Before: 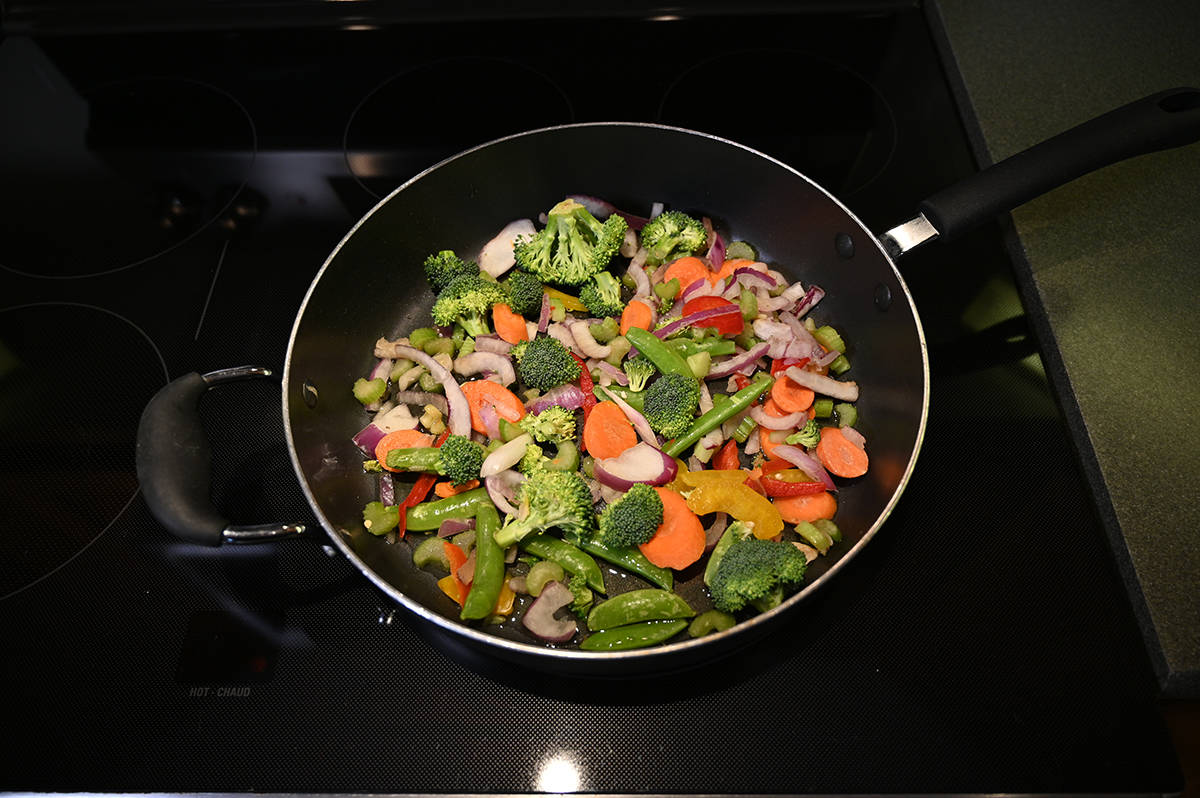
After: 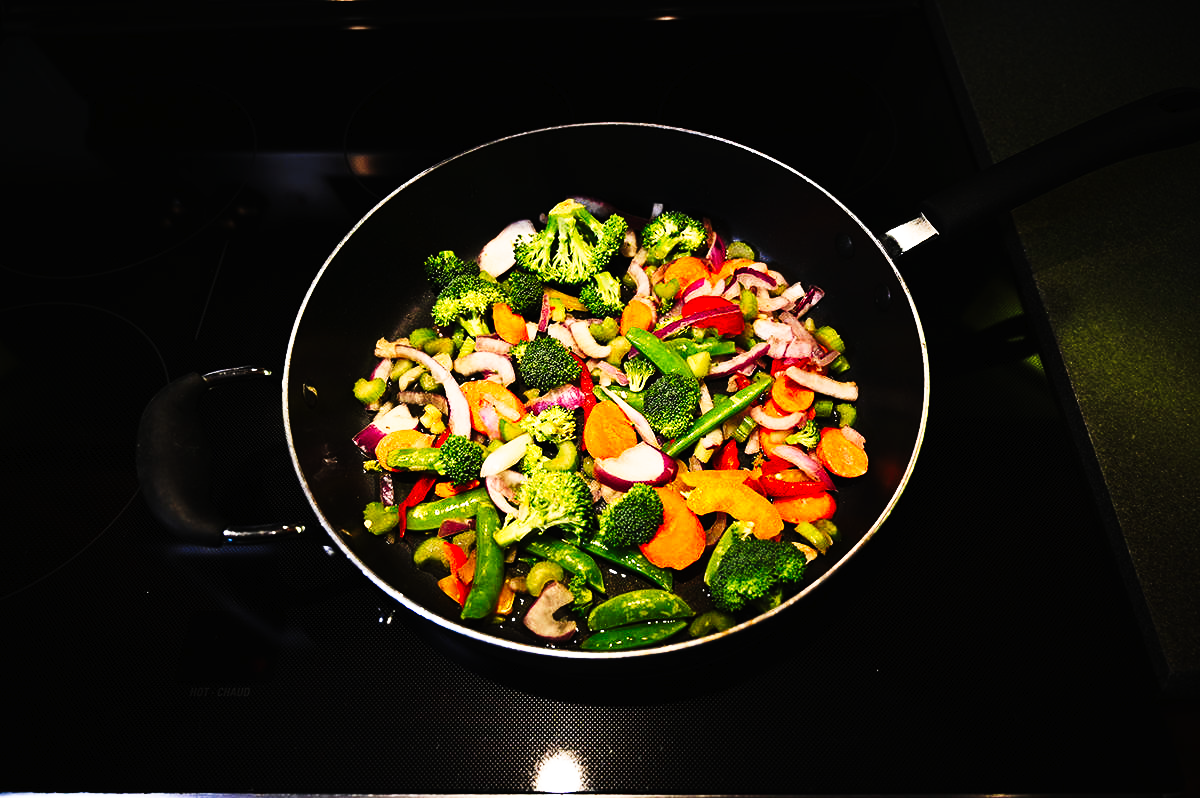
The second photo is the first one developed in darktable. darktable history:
tone curve: curves: ch0 [(0, 0) (0.003, 0.006) (0.011, 0.008) (0.025, 0.011) (0.044, 0.015) (0.069, 0.019) (0.1, 0.023) (0.136, 0.03) (0.177, 0.042) (0.224, 0.065) (0.277, 0.103) (0.335, 0.177) (0.399, 0.294) (0.468, 0.463) (0.543, 0.639) (0.623, 0.805) (0.709, 0.909) (0.801, 0.967) (0.898, 0.989) (1, 1)], preserve colors none
